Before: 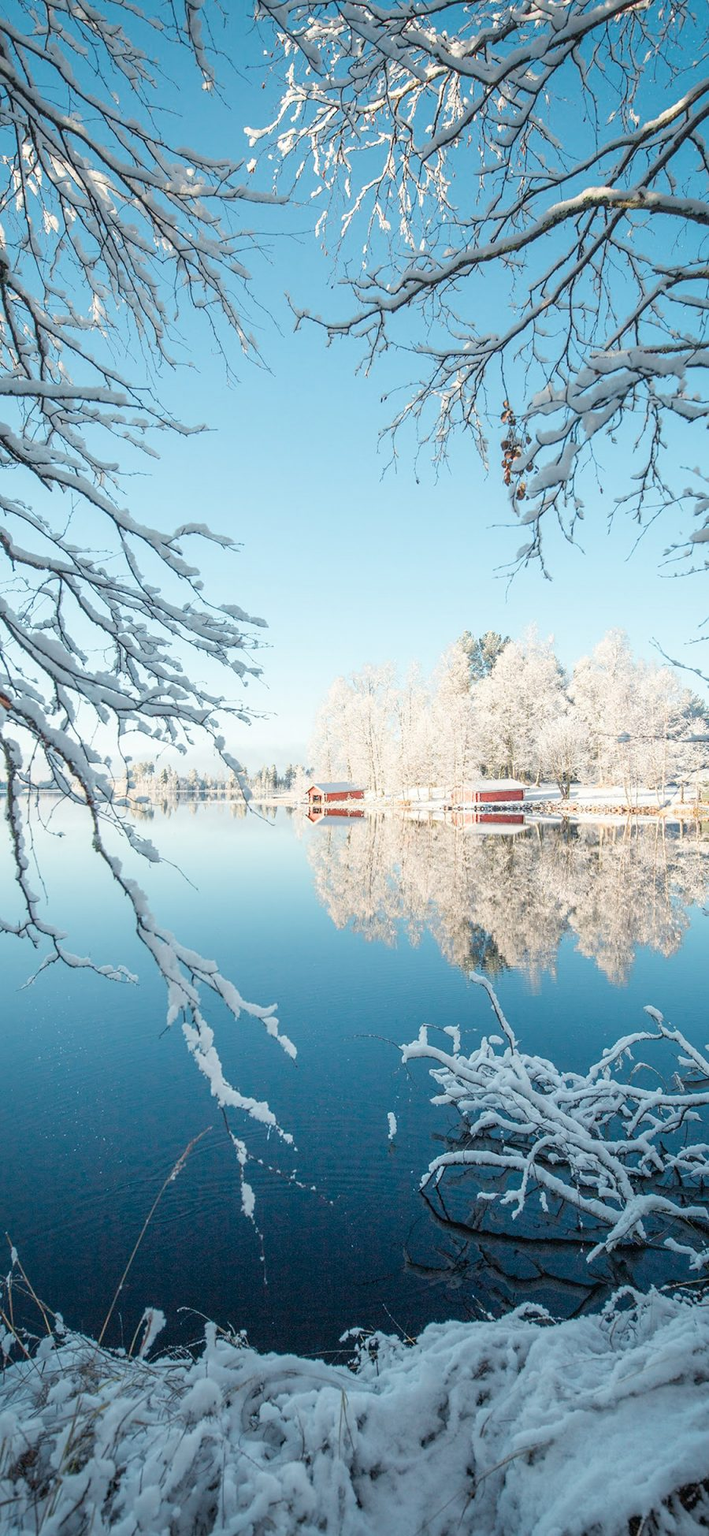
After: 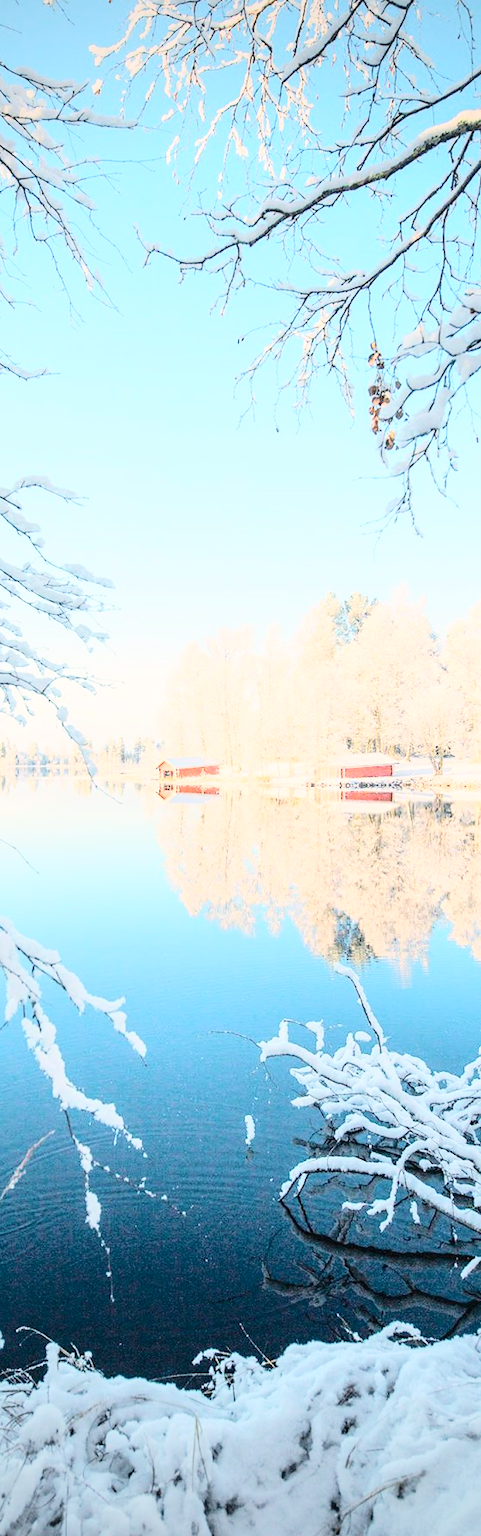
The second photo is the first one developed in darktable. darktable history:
color balance rgb: highlights gain › chroma 2.008%, highlights gain › hue 46.09°, perceptual saturation grading › global saturation 19.814%, perceptual brilliance grading › mid-tones 10.857%, perceptual brilliance grading › shadows 15.436%
crop and rotate: left 22.929%, top 5.627%, right 14.581%, bottom 2.286%
tone curve: curves: ch0 [(0, 0) (0.003, 0.003) (0.011, 0.013) (0.025, 0.028) (0.044, 0.05) (0.069, 0.079) (0.1, 0.113) (0.136, 0.154) (0.177, 0.201) (0.224, 0.268) (0.277, 0.38) (0.335, 0.486) (0.399, 0.588) (0.468, 0.688) (0.543, 0.787) (0.623, 0.854) (0.709, 0.916) (0.801, 0.957) (0.898, 0.978) (1, 1)], color space Lab, independent channels, preserve colors none
vignetting: fall-off radius 61.25%
